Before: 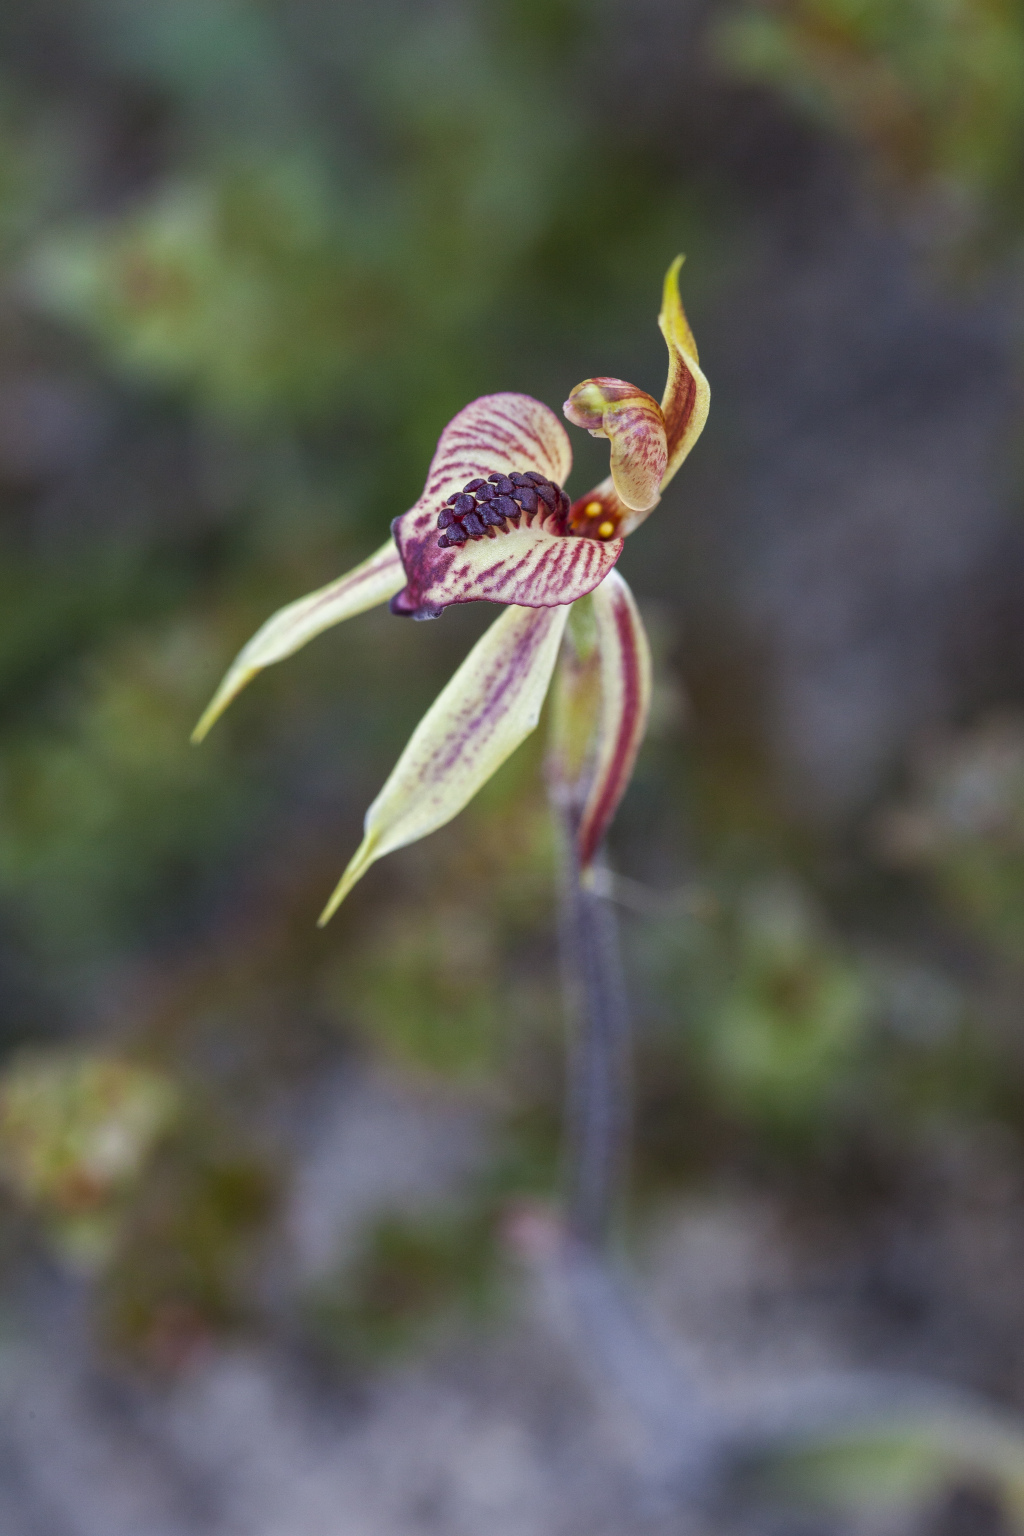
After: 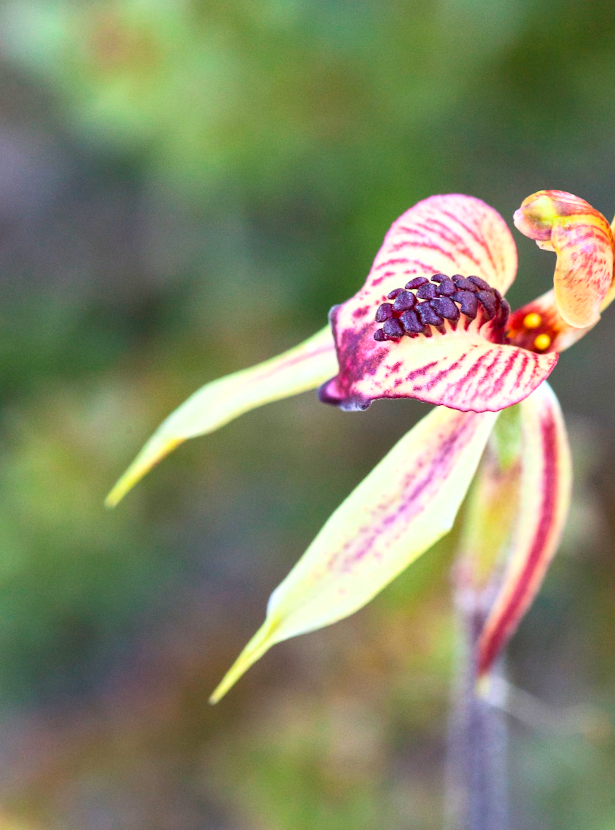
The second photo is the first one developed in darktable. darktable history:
shadows and highlights: low approximation 0.01, soften with gaussian
exposure: exposure 0.665 EV, compensate highlight preservation false
crop and rotate: angle -6.71°, left 1.981%, top 6.824%, right 27.754%, bottom 30.034%
contrast brightness saturation: contrast 0.201, brightness 0.164, saturation 0.217
